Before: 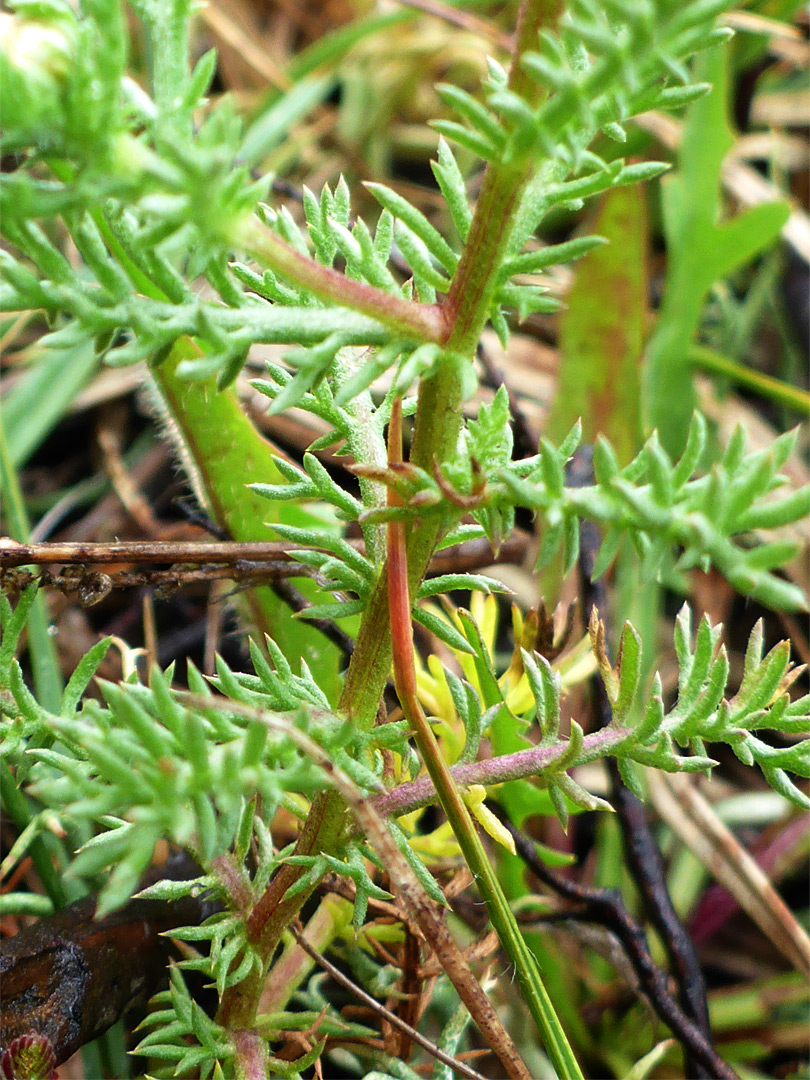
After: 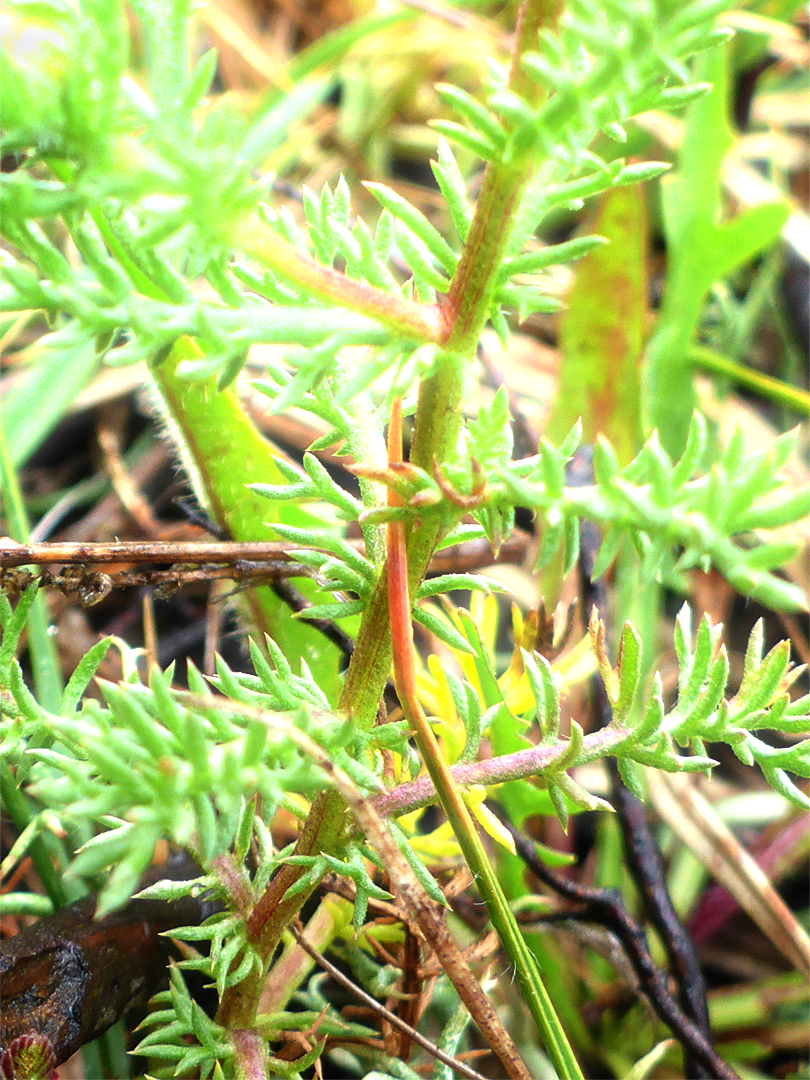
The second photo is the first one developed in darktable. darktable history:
vibrance: vibrance 0%
bloom: size 3%, threshold 100%, strength 0%
white balance: emerald 1
graduated density: rotation -180°, offset 27.42
exposure: exposure 1 EV, compensate highlight preservation false
